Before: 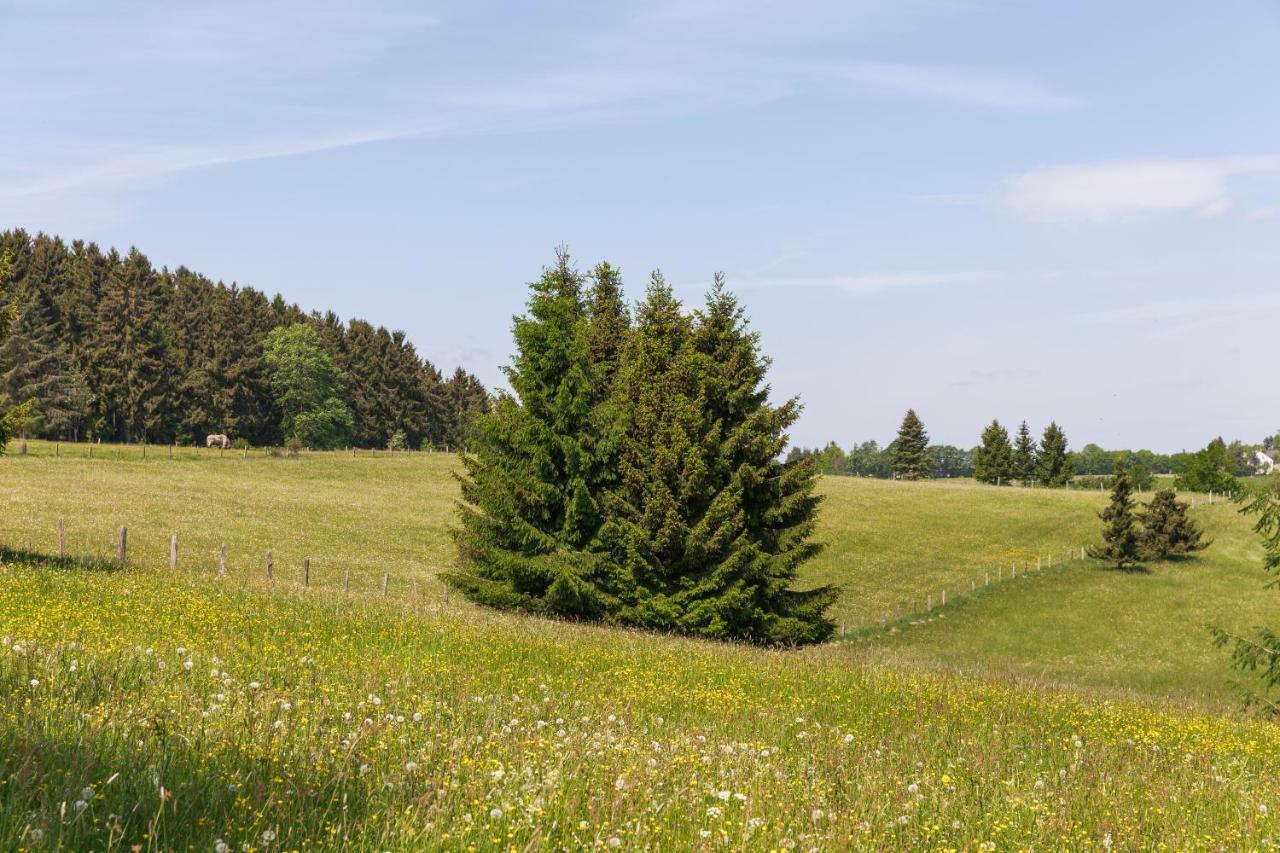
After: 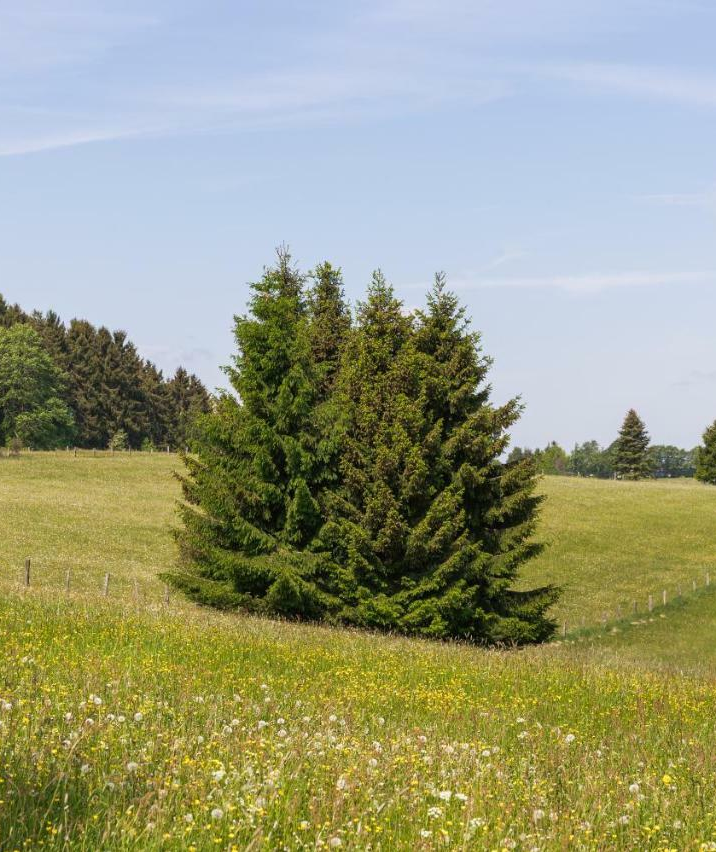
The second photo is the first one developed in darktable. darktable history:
crop: left 21.863%, right 22.128%
